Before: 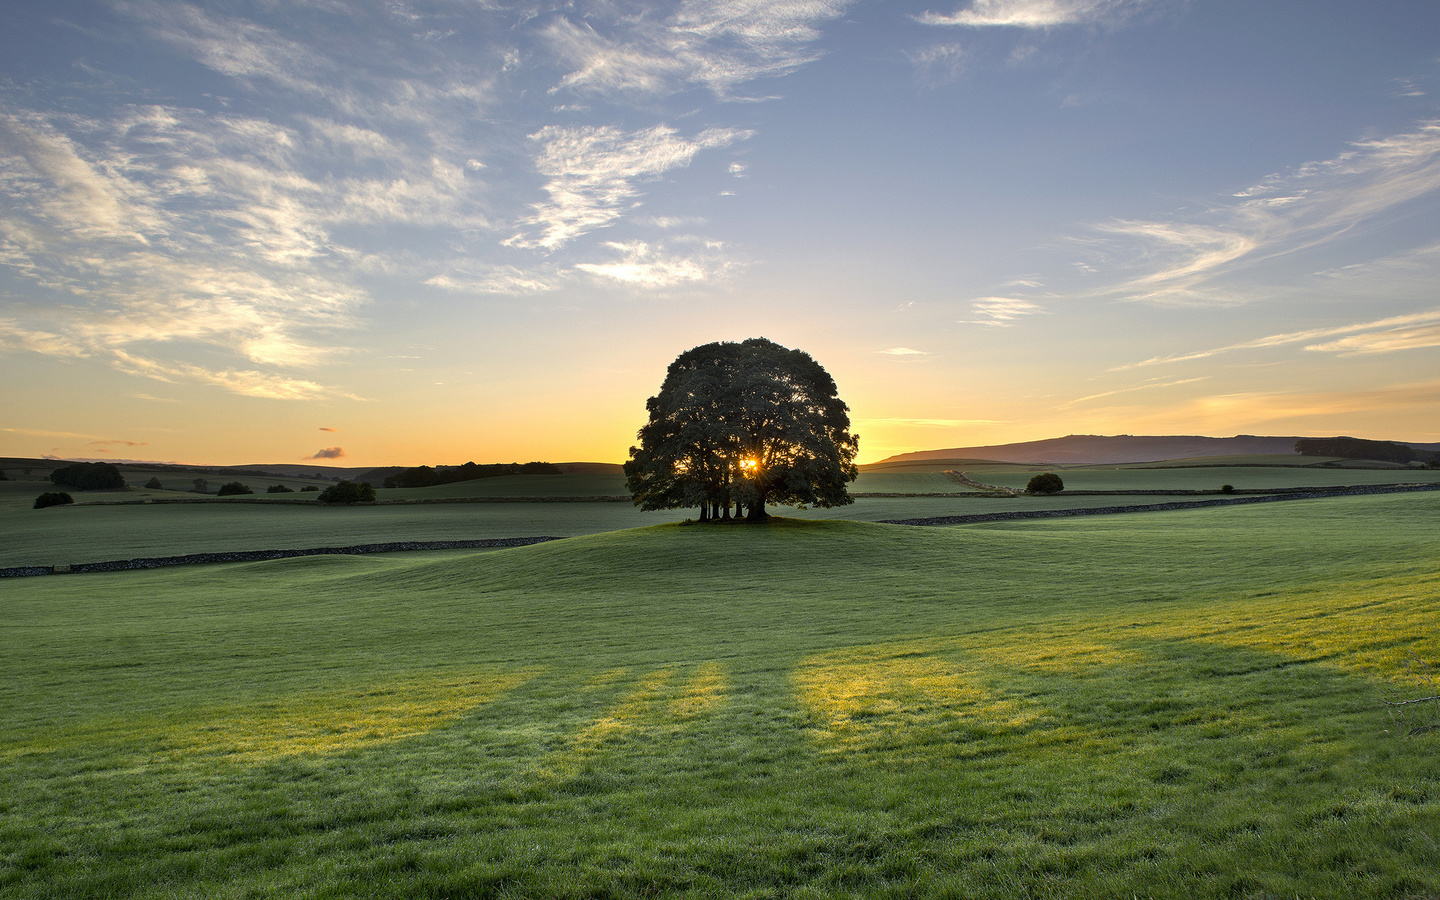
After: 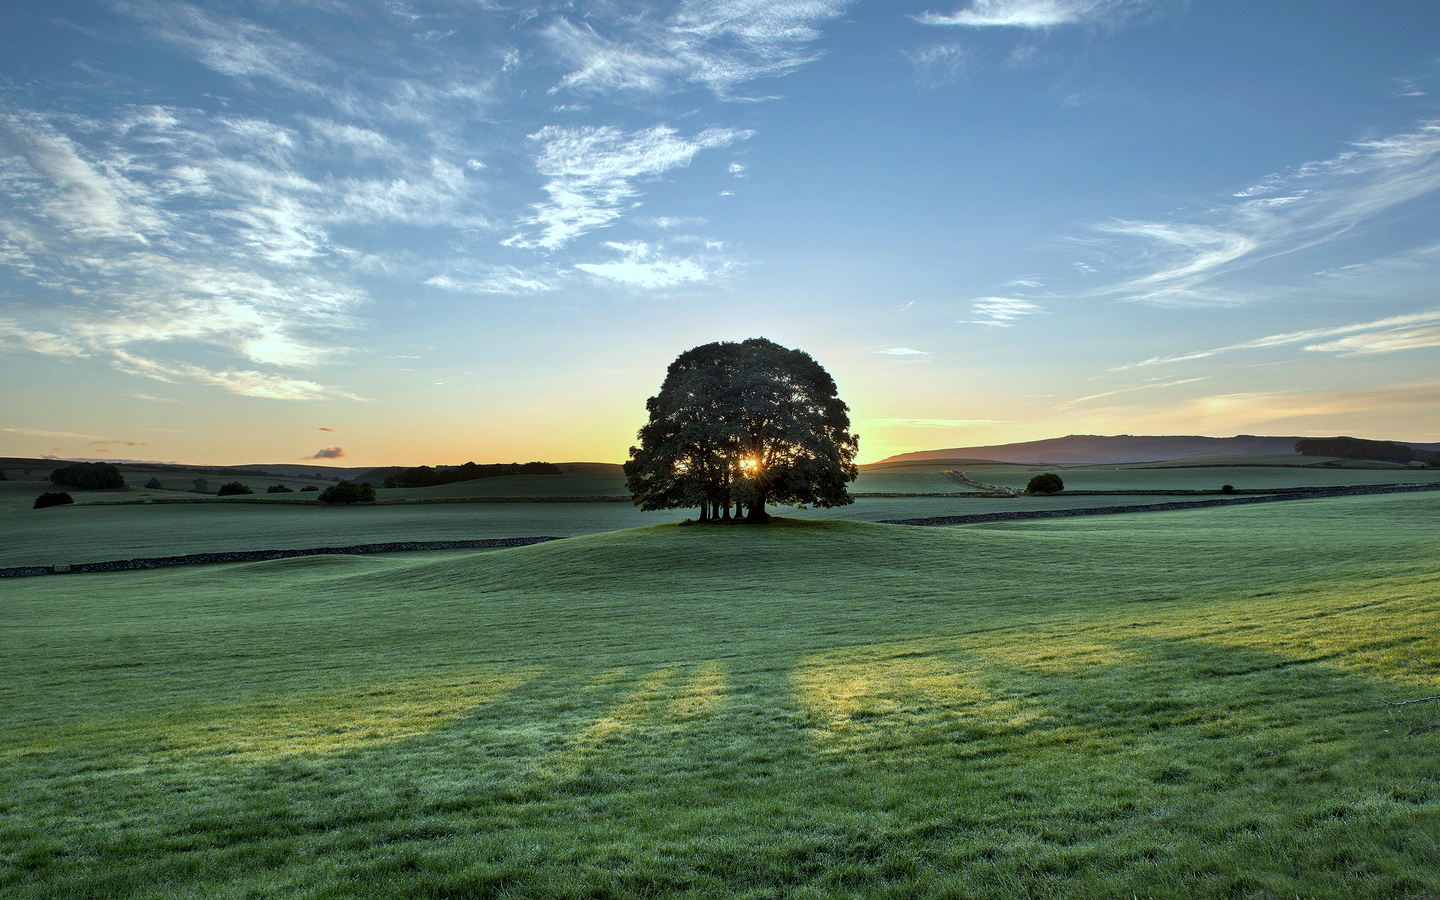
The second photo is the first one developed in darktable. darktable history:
local contrast: mode bilateral grid, contrast 19, coarseness 50, detail 130%, midtone range 0.2
color correction: highlights a* -10.42, highlights b* -19
